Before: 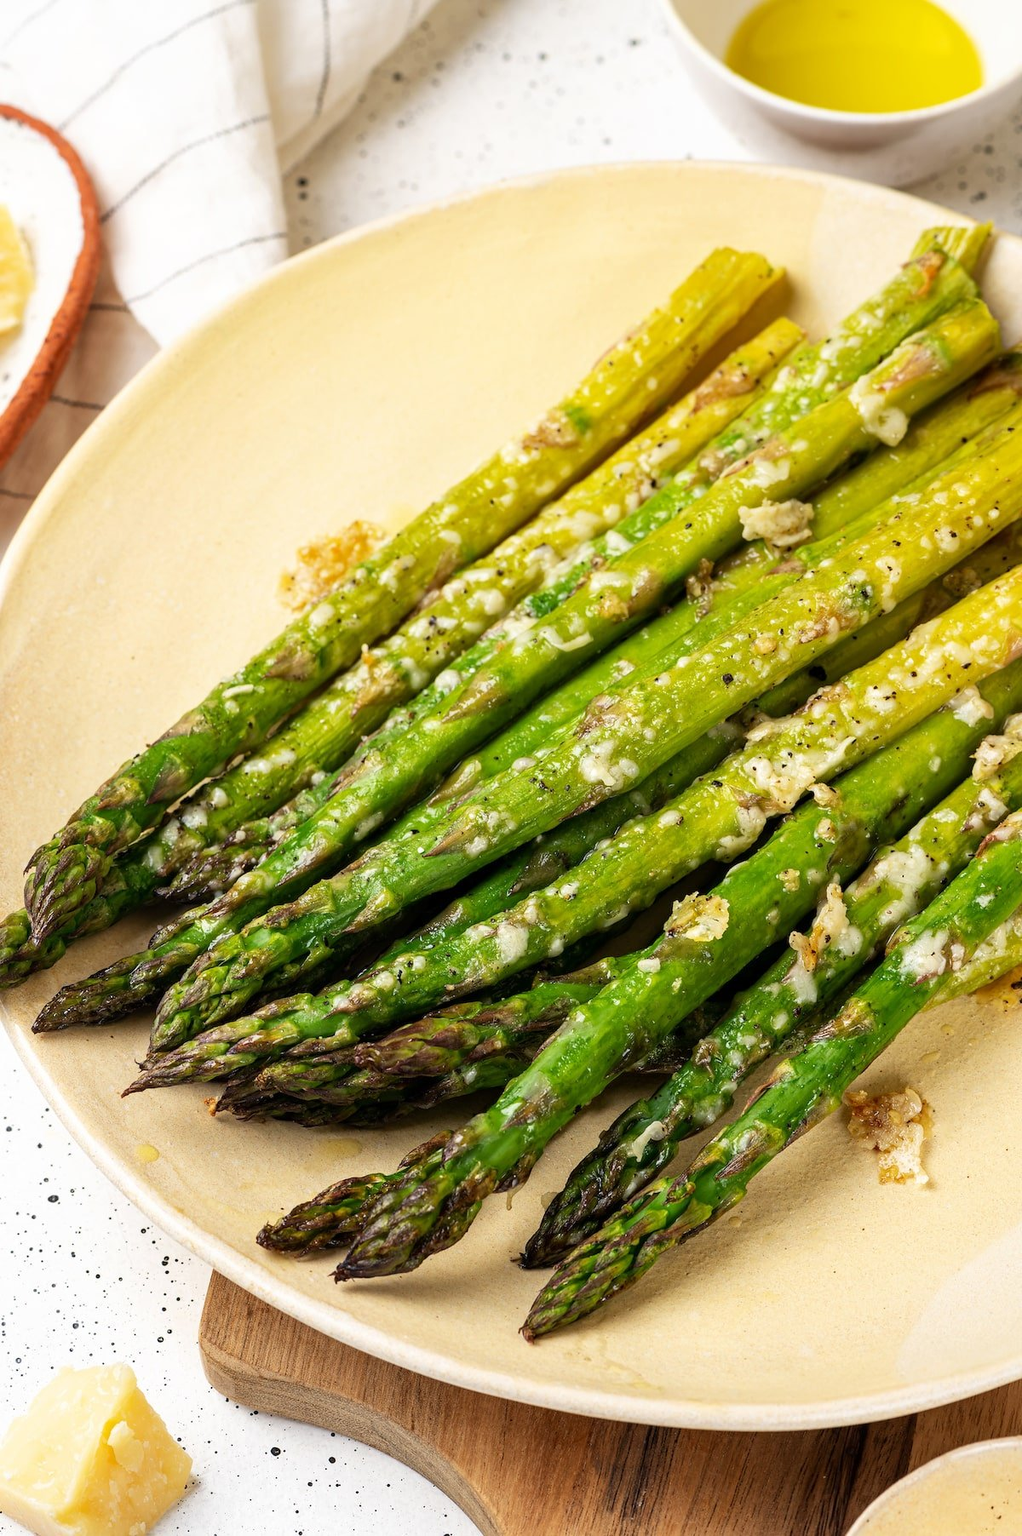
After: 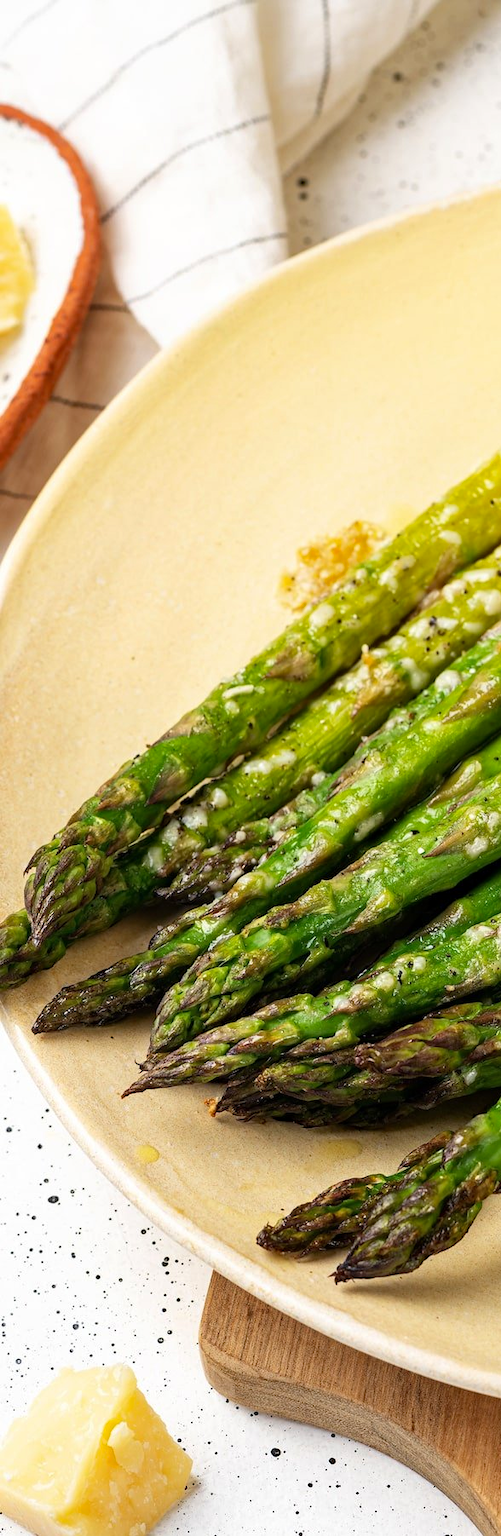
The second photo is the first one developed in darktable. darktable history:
haze removal: compatibility mode true, adaptive false
crop and rotate: left 0%, top 0%, right 50.845%
